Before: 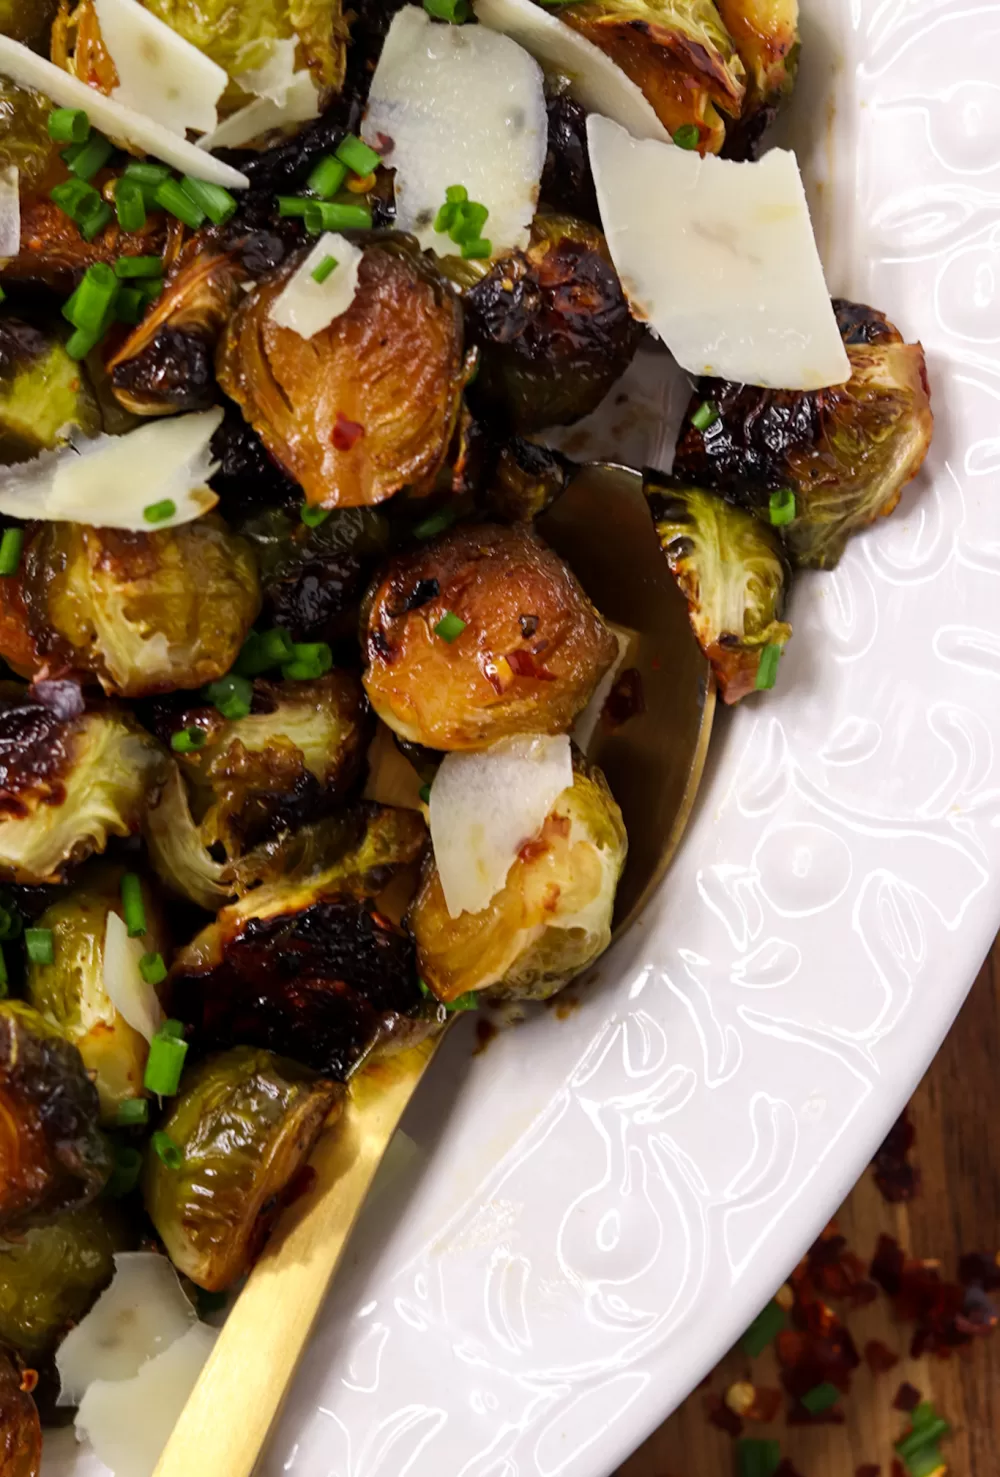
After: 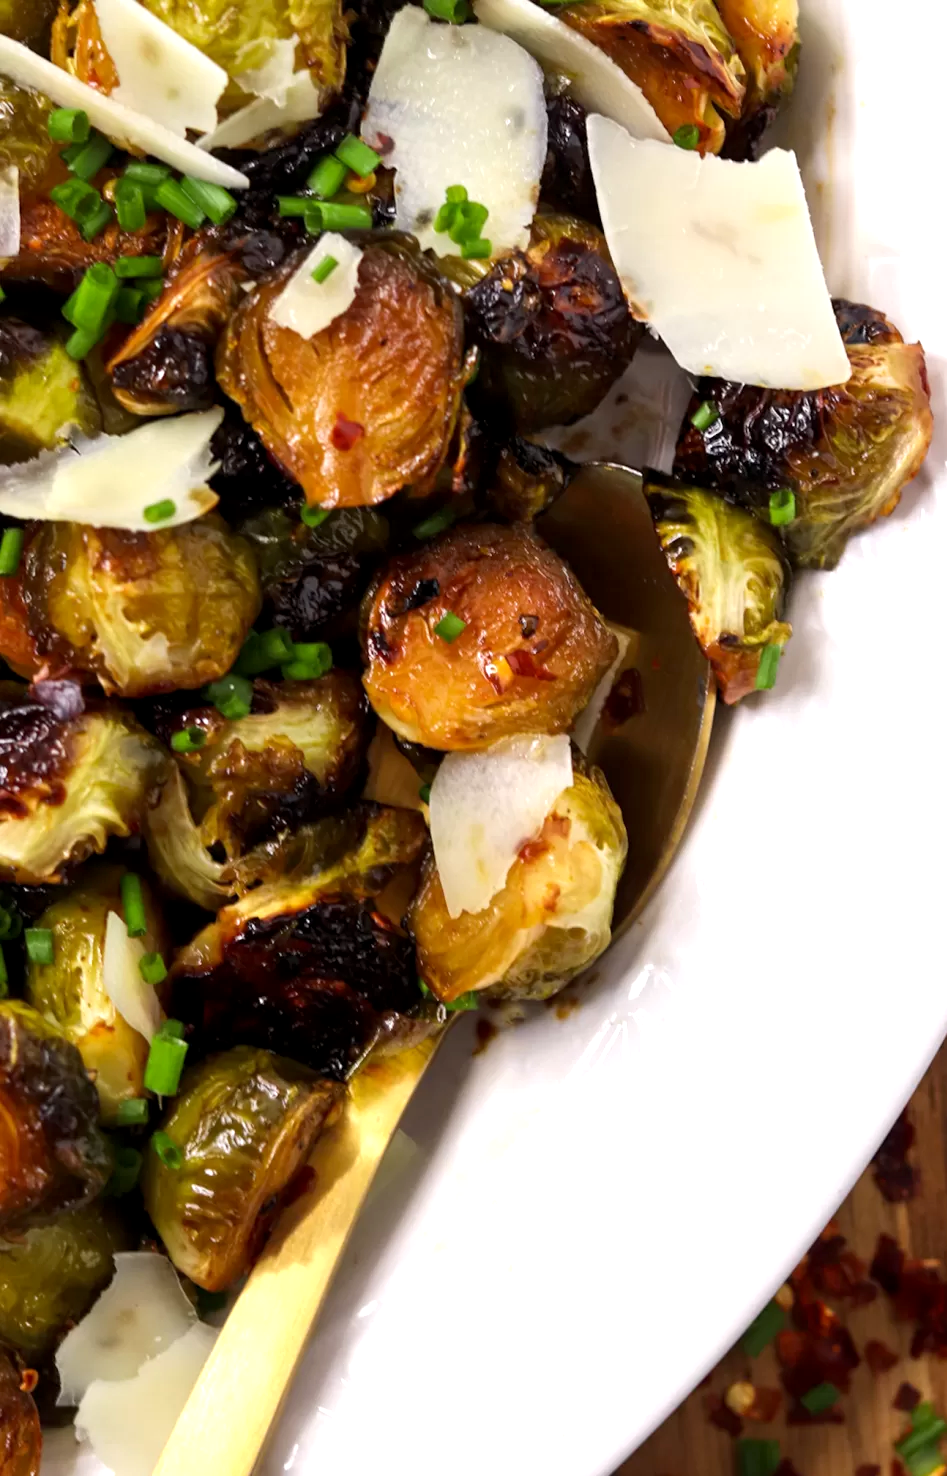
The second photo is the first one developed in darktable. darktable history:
exposure: black level correction 0.001, exposure 0.499 EV, compensate highlight preservation false
crop and rotate: left 0%, right 5.272%
tone equalizer: -8 EV -0.589 EV
